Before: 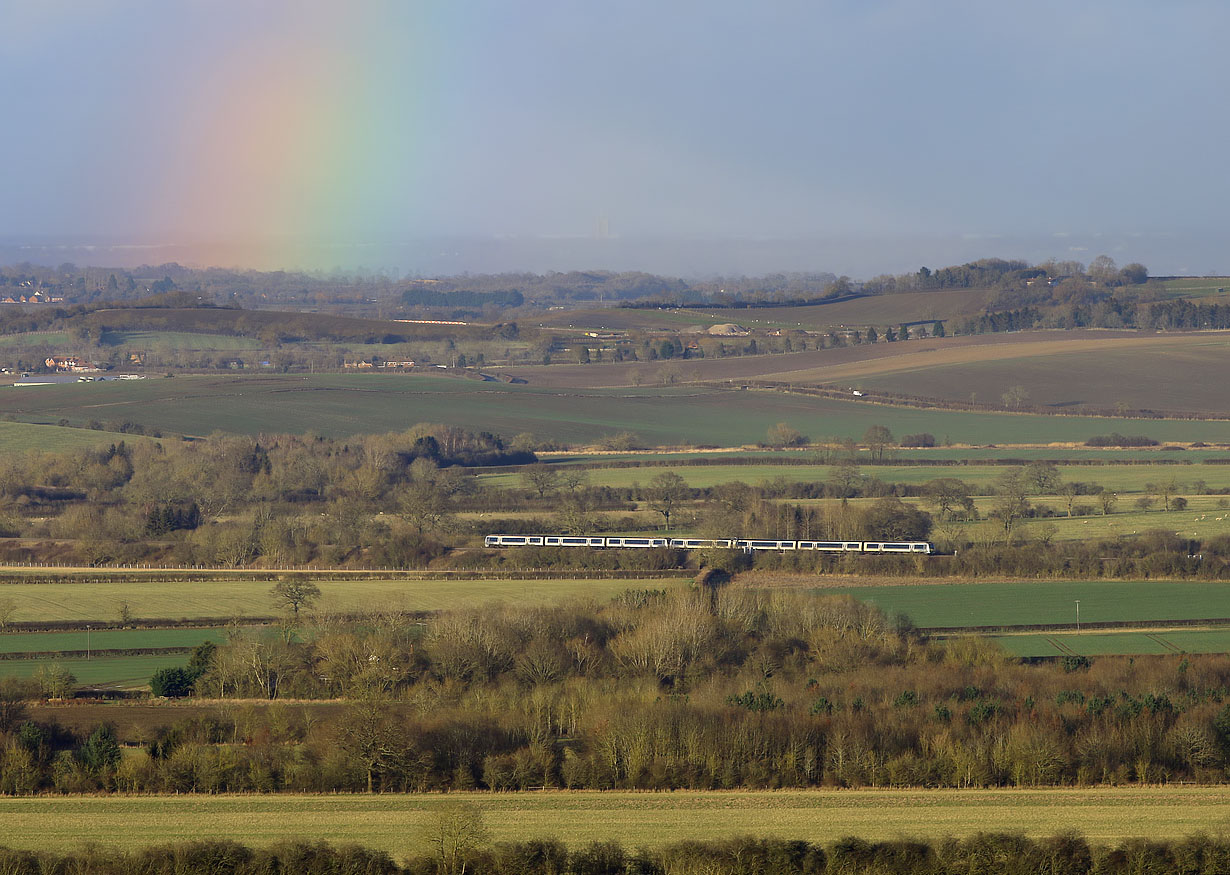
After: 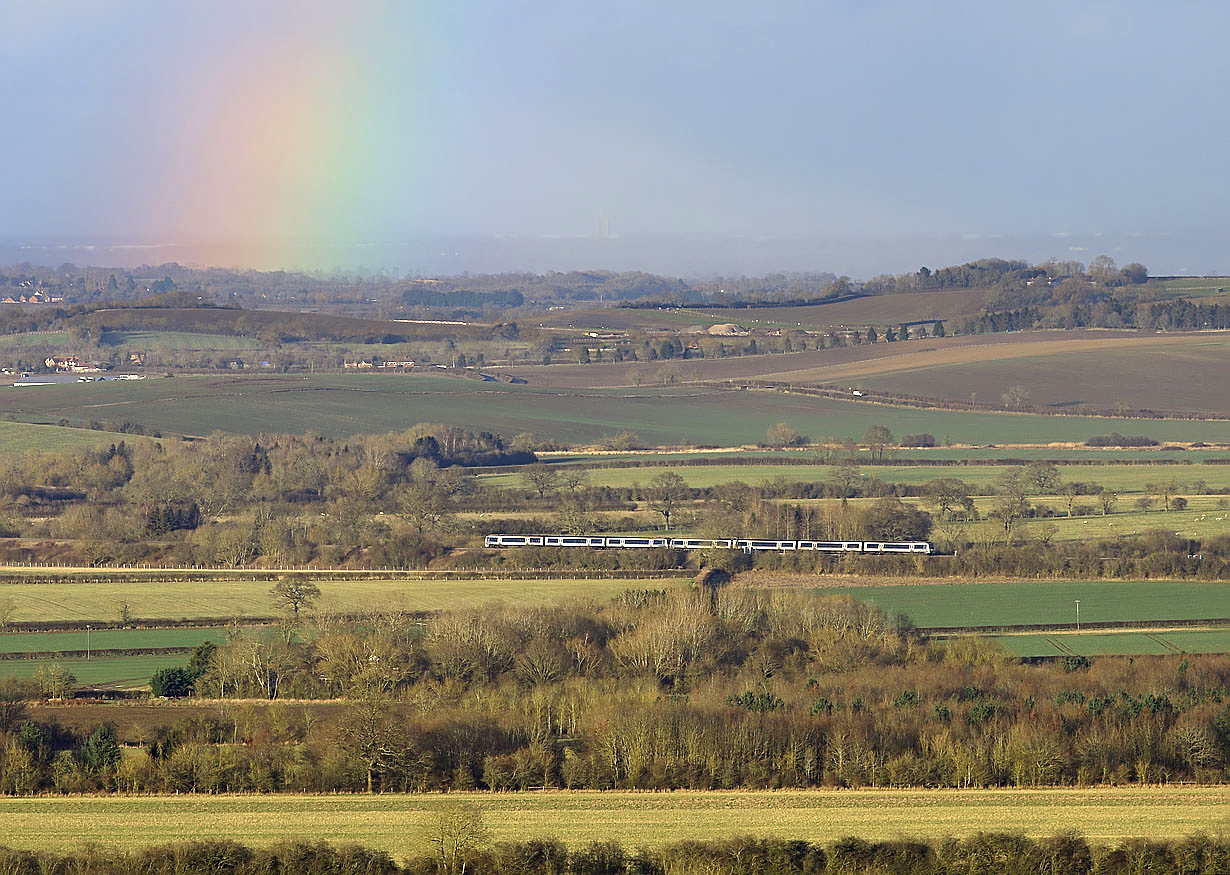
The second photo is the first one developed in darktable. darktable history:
graduated density: rotation 5.63°, offset 76.9
exposure: black level correction 0, exposure 0.9 EV, compensate exposure bias true, compensate highlight preservation false
sharpen: on, module defaults
